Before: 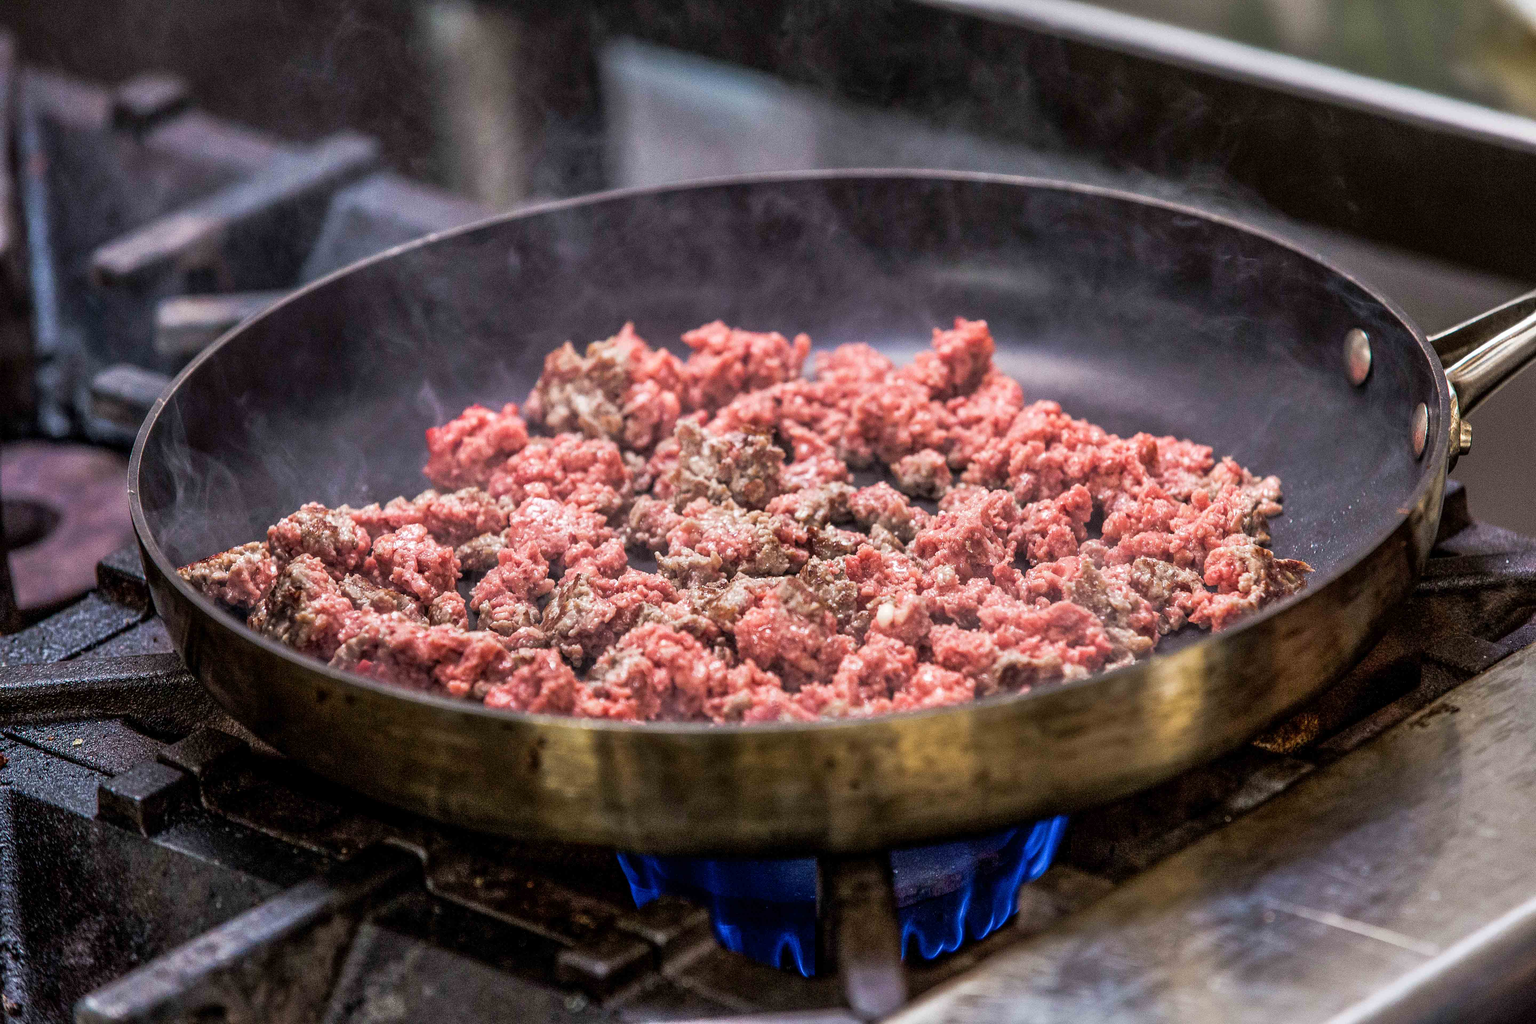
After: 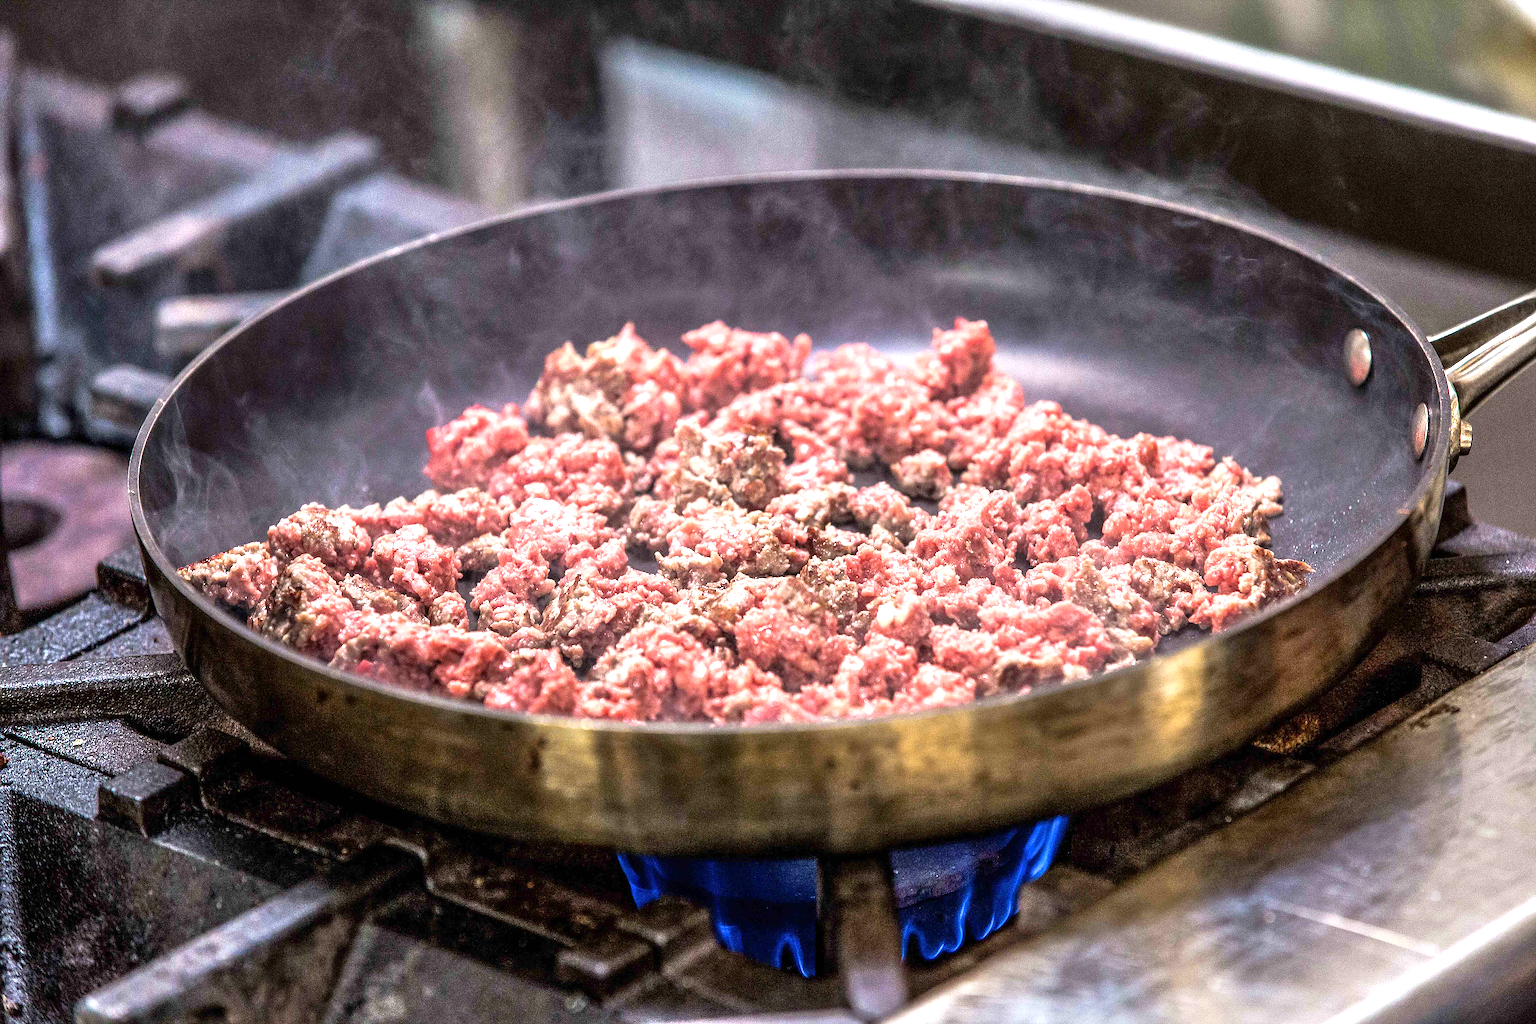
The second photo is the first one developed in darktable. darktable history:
exposure: black level correction 0, exposure 0.893 EV, compensate highlight preservation false
sharpen: on, module defaults
